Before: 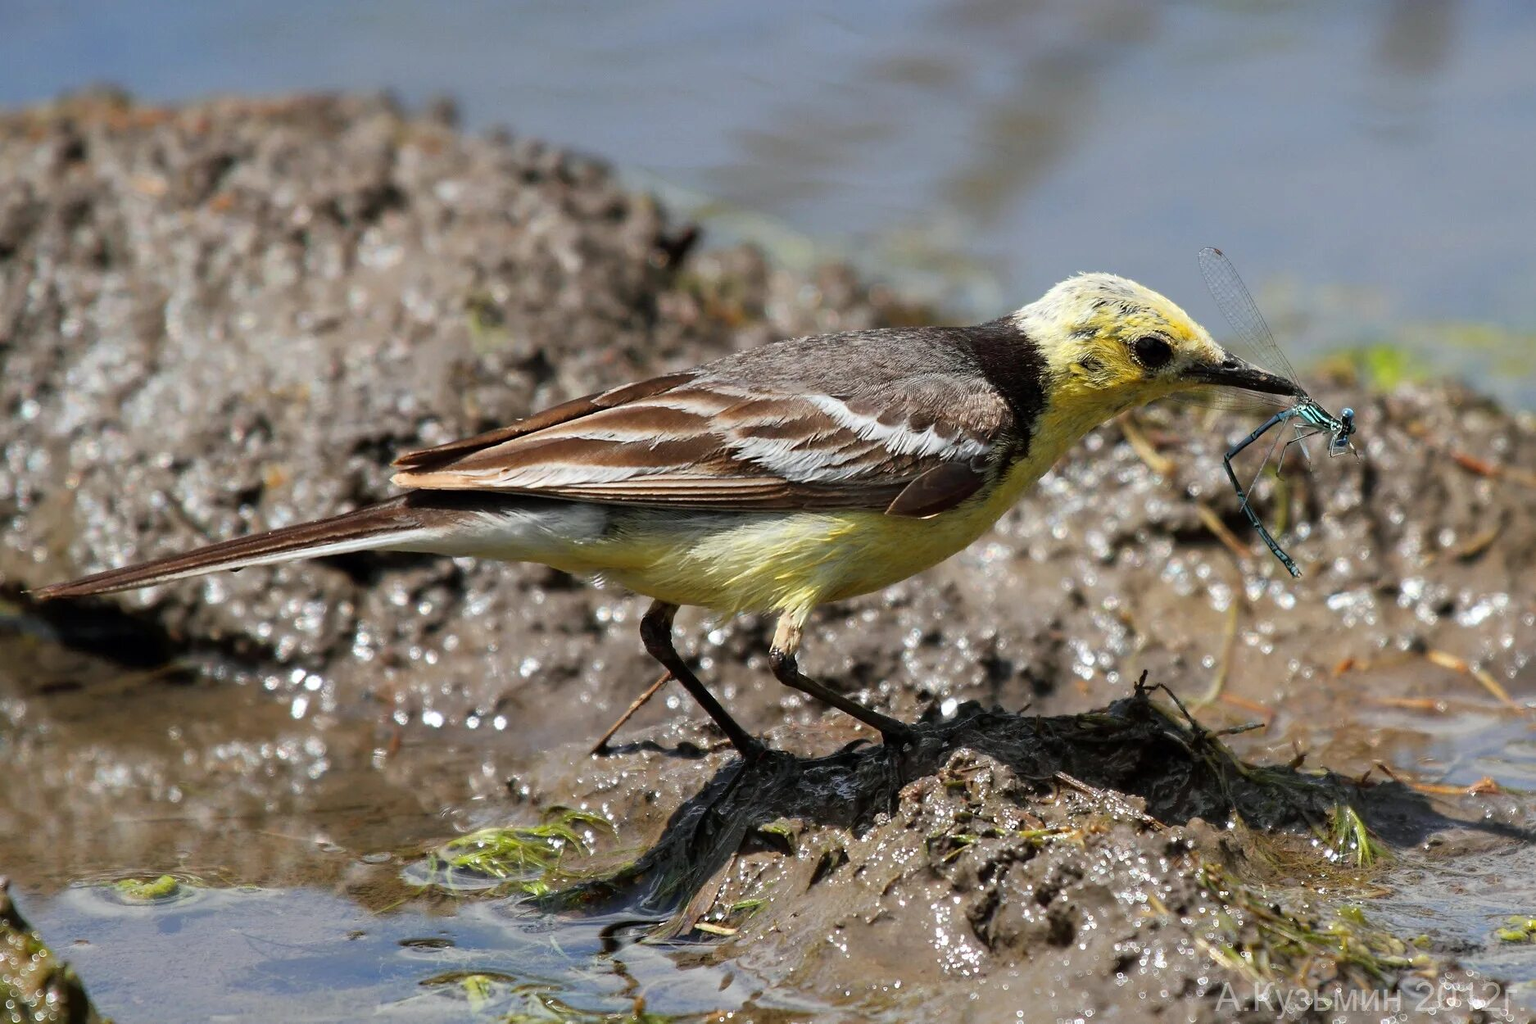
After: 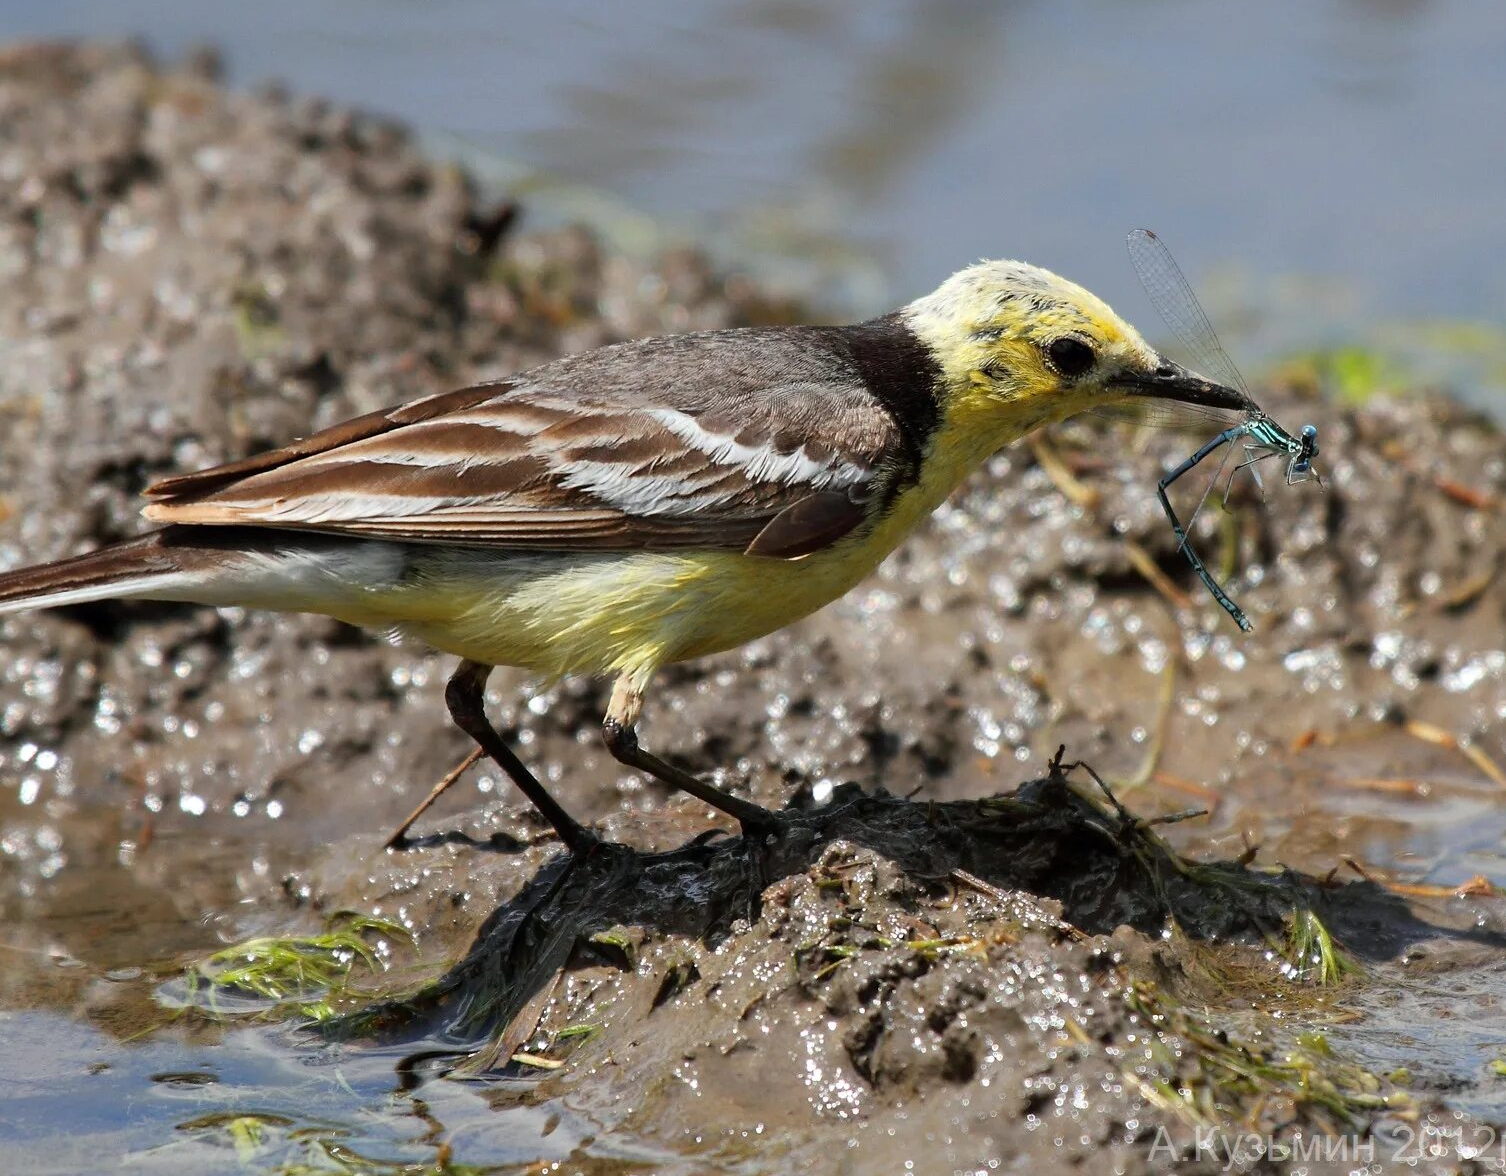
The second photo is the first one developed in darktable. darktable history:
crop and rotate: left 17.957%, top 5.872%, right 1.71%
